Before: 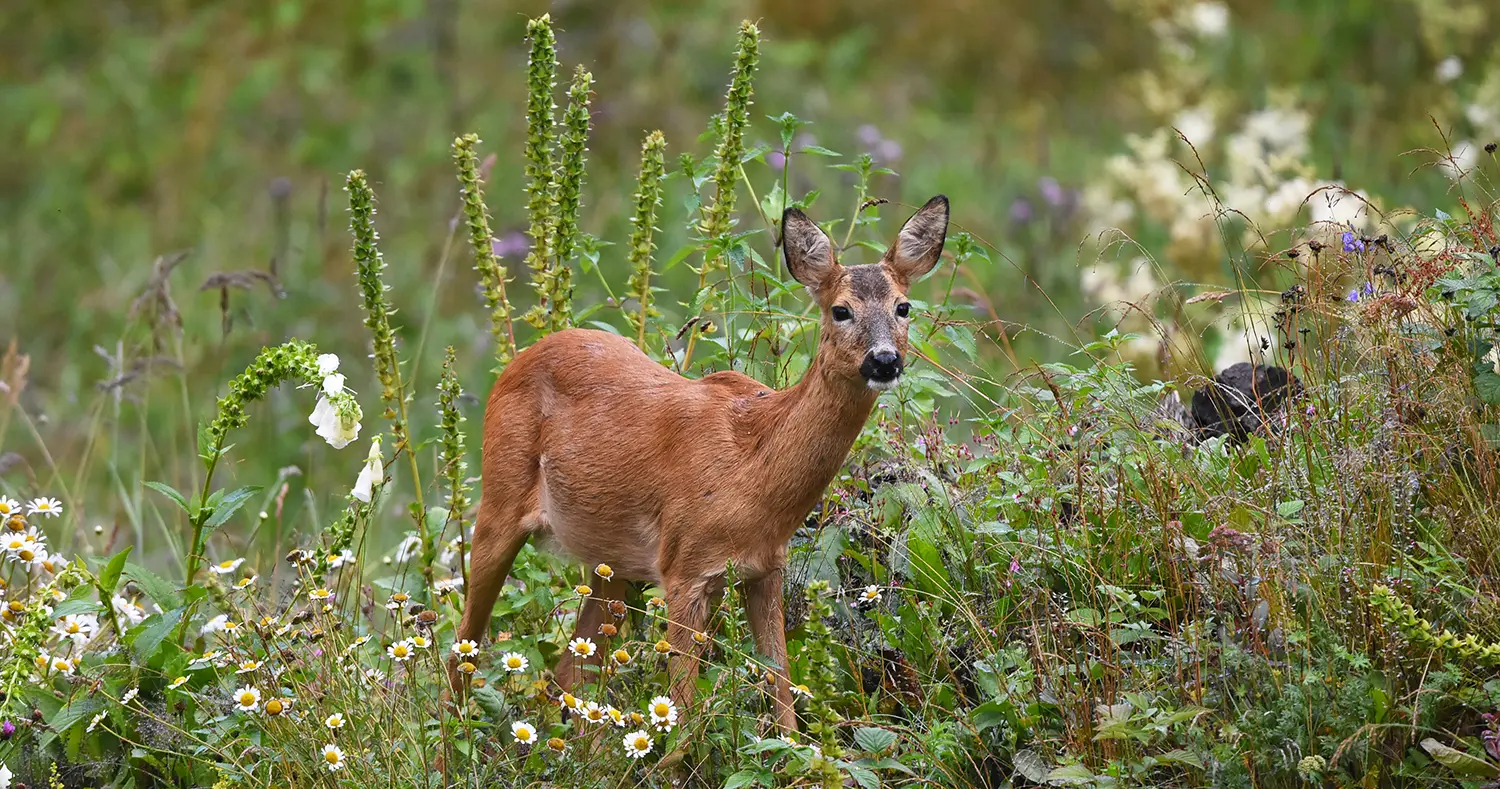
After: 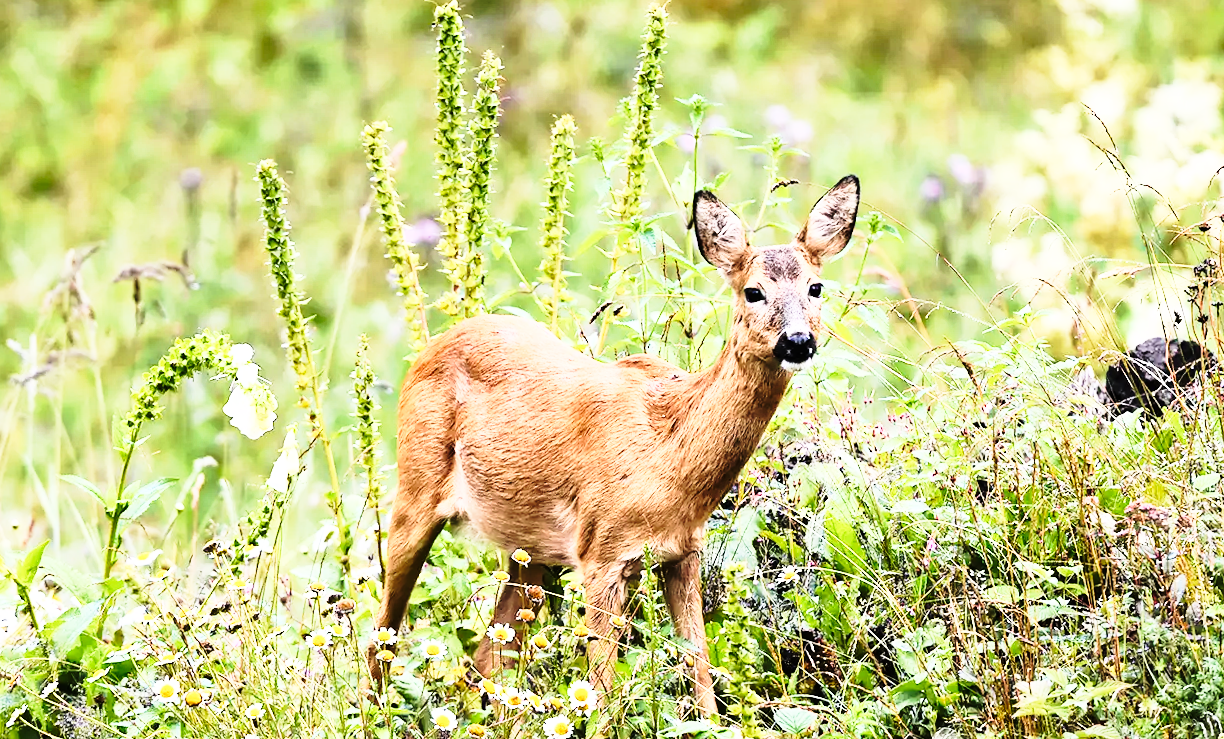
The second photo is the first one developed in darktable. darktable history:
base curve: curves: ch0 [(0, 0) (0.028, 0.03) (0.121, 0.232) (0.46, 0.748) (0.859, 0.968) (1, 1)], preserve colors none
crop and rotate: angle 1°, left 4.281%, top 0.642%, right 11.383%, bottom 2.486%
velvia: strength 30%
rgb curve: curves: ch0 [(0, 0) (0.21, 0.15) (0.24, 0.21) (0.5, 0.75) (0.75, 0.96) (0.89, 0.99) (1, 1)]; ch1 [(0, 0.02) (0.21, 0.13) (0.25, 0.2) (0.5, 0.67) (0.75, 0.9) (0.89, 0.97) (1, 1)]; ch2 [(0, 0.02) (0.21, 0.13) (0.25, 0.2) (0.5, 0.67) (0.75, 0.9) (0.89, 0.97) (1, 1)], compensate middle gray true
tone equalizer: on, module defaults
